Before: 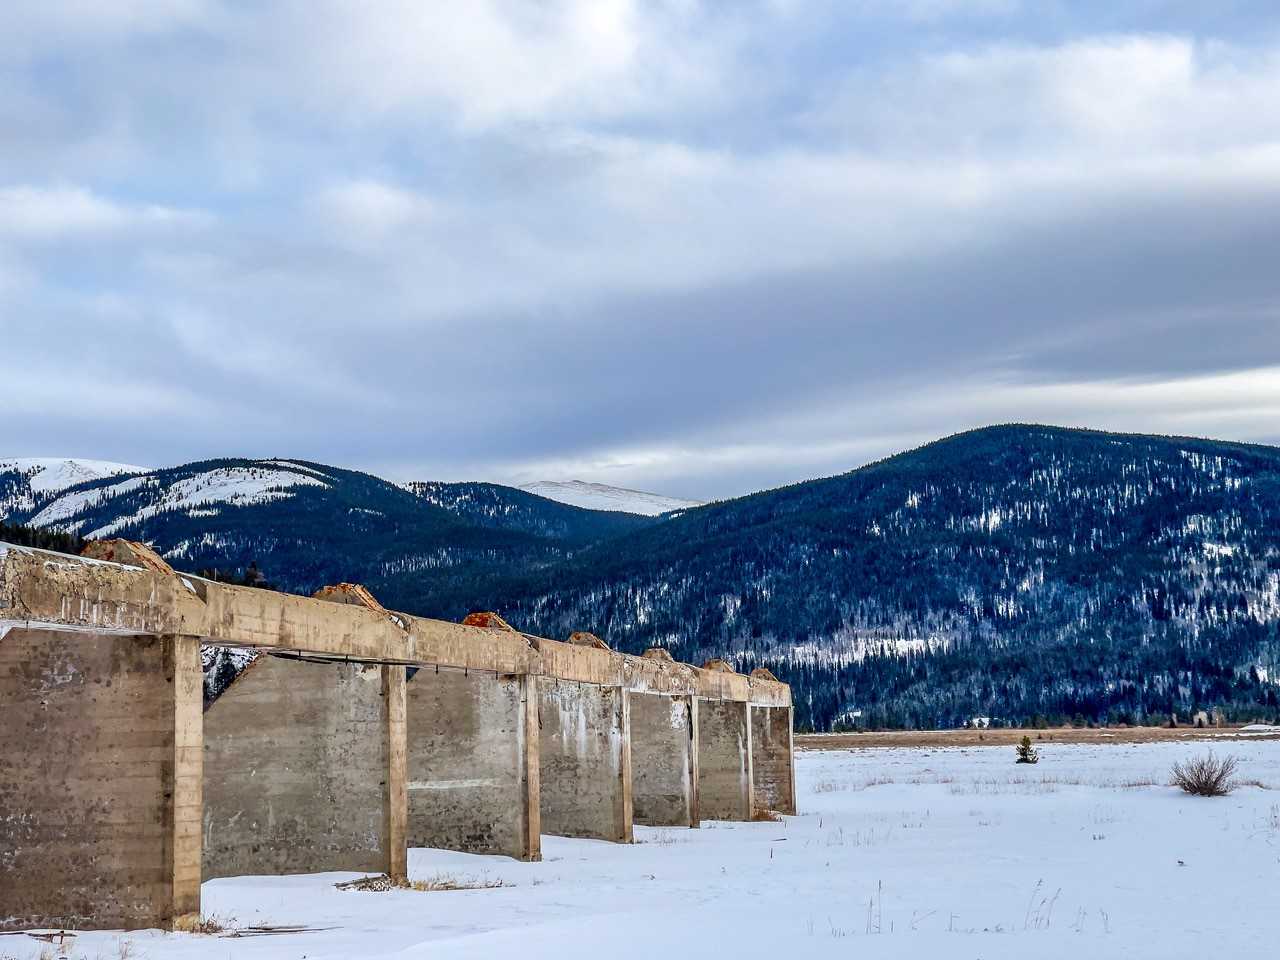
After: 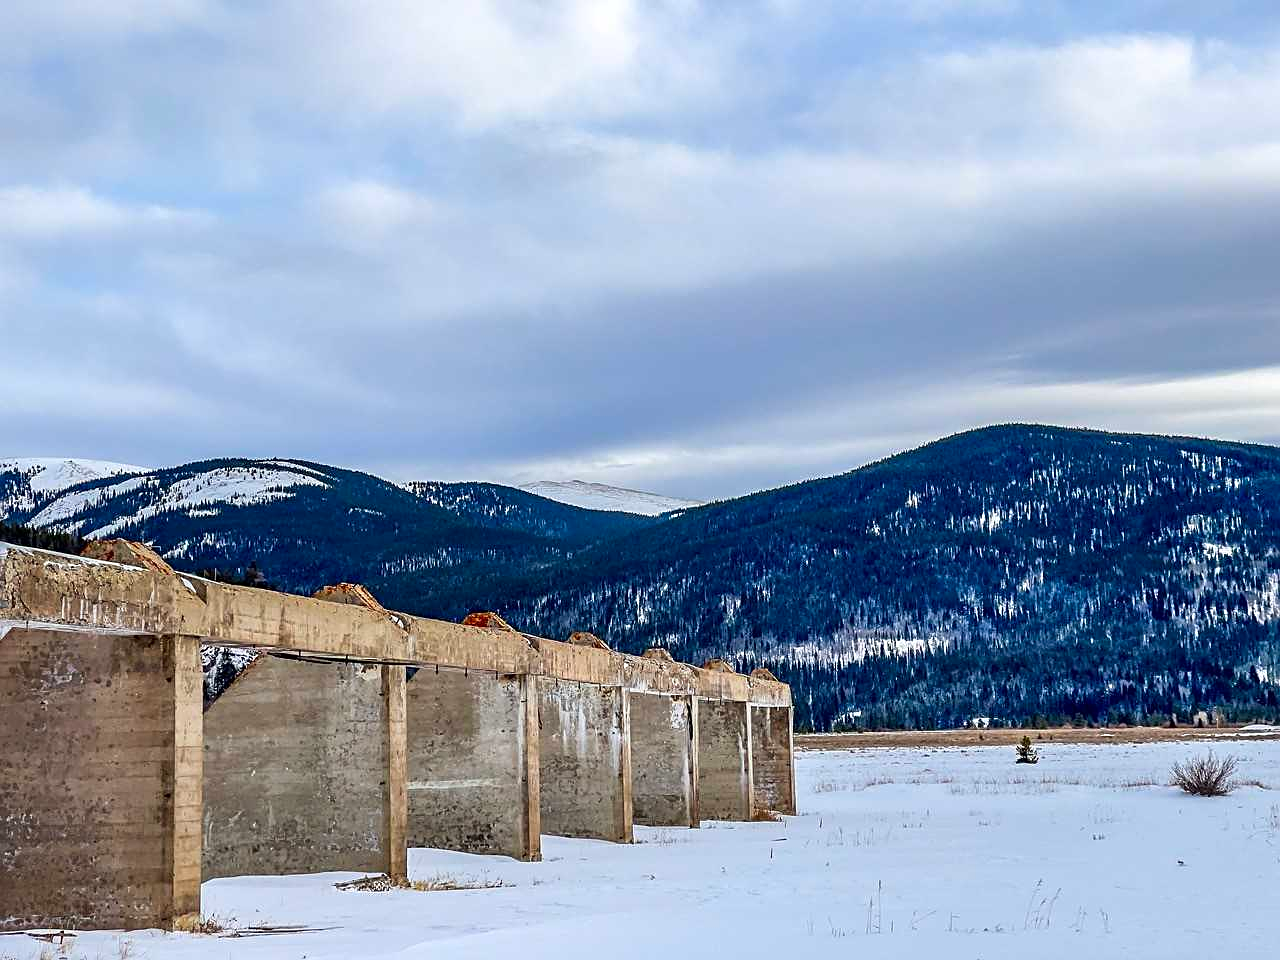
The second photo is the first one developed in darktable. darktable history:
sharpen: on, module defaults
contrast brightness saturation: saturation 0.13
